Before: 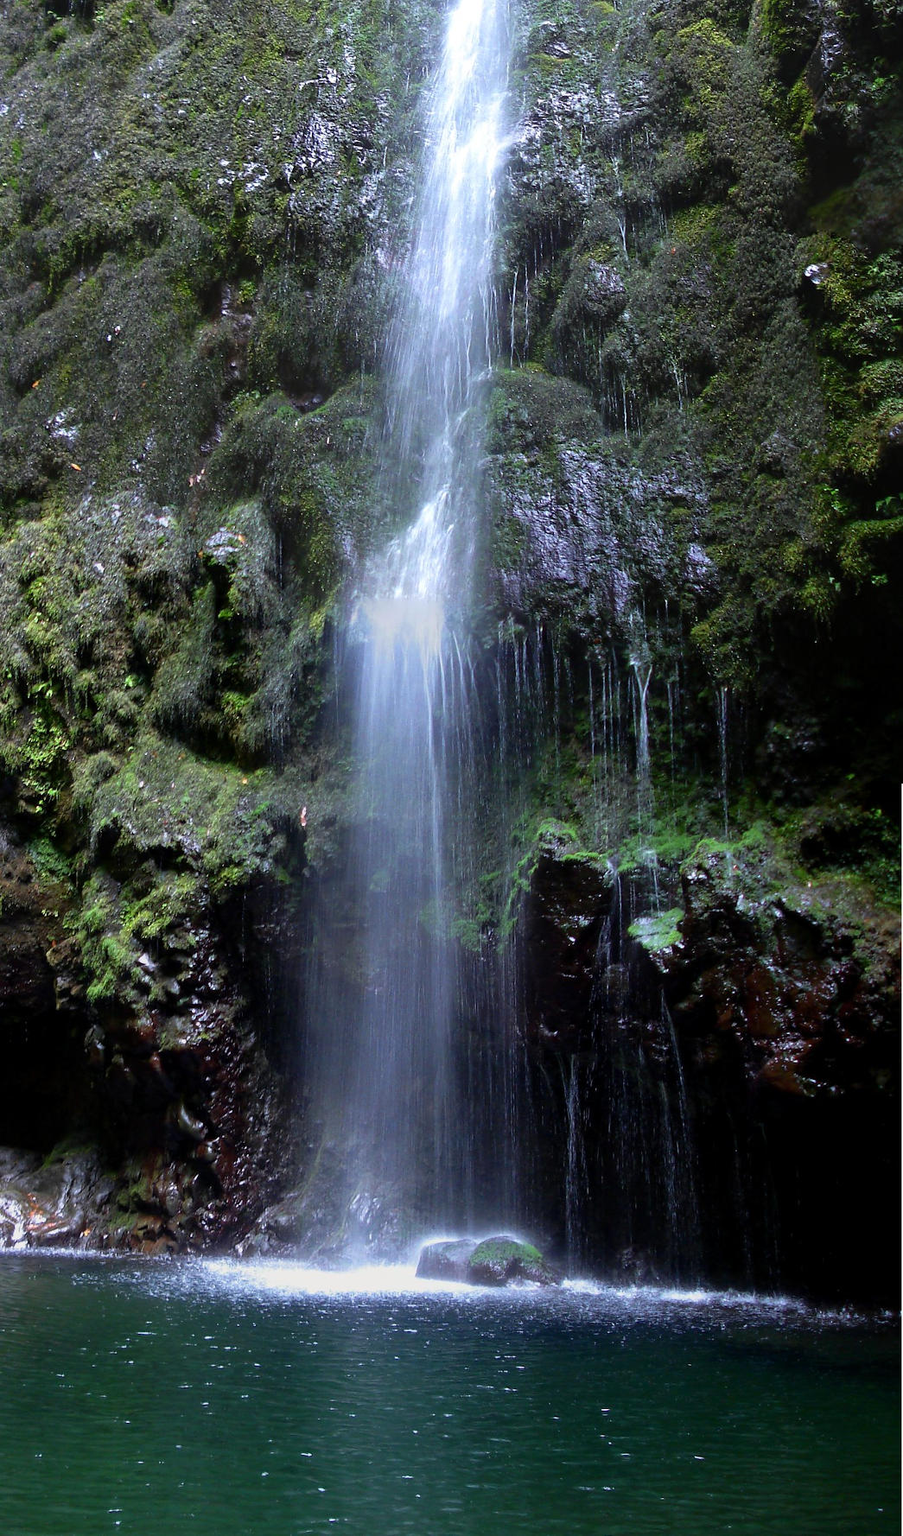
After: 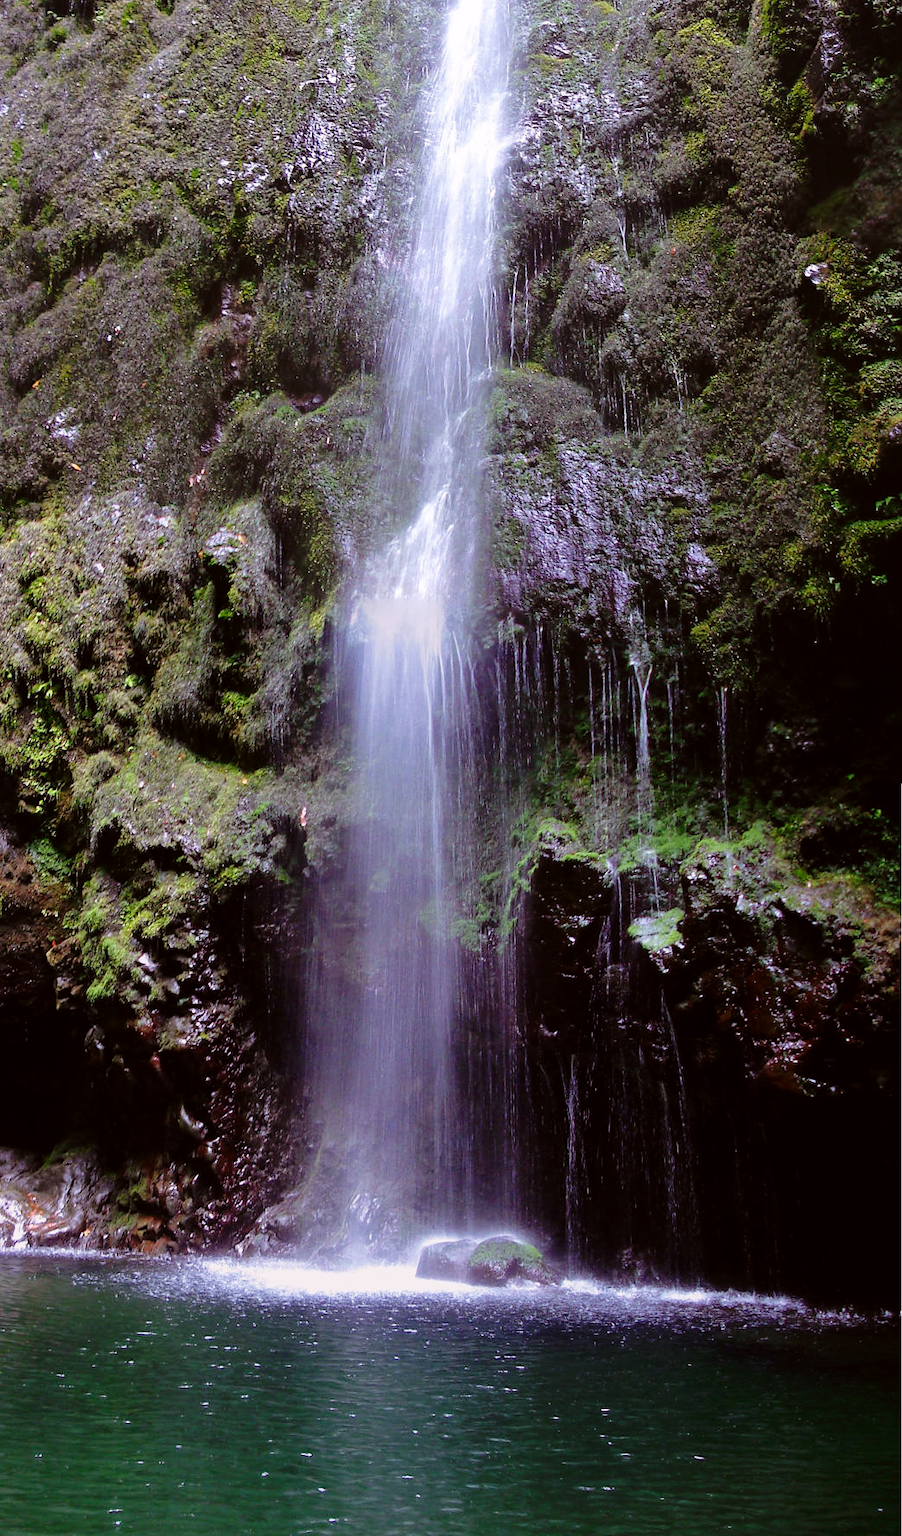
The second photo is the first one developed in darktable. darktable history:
tone curve: curves: ch0 [(0, 0) (0.003, 0.002) (0.011, 0.007) (0.025, 0.016) (0.044, 0.027) (0.069, 0.045) (0.1, 0.077) (0.136, 0.114) (0.177, 0.166) (0.224, 0.241) (0.277, 0.328) (0.335, 0.413) (0.399, 0.498) (0.468, 0.572) (0.543, 0.638) (0.623, 0.711) (0.709, 0.786) (0.801, 0.853) (0.898, 0.929) (1, 1)], preserve colors none
color look up table: target L [93.85, 93.56, 81.72, 72.52, 62.75, 57.02, 54.86, 50.13, 49.57, 37.52, 9.553, 200.17, 86.34, 79.63, 73.27, 58.51, 69.07, 55.52, 57.59, 46.23, 47.89, 47.13, 36.88, 30.56, 27.78, 23.92, 89.3, 80.86, 73.22, 74.15, 64.98, 62.23, 55.55, 55.3, 61.49, 43.77, 38.18, 31.28, 28.97, 28.62, 14.93, 11.01, 6.082, 84.64, 79.89, 63.97, 56.7, 57.99, 35.6], target a [-12.98, -21.9, -51.25, -19.07, -62.46, -44.94, -13.01, -10.48, -22.84, -34.33, -10.23, 0, -0.188, 20.67, 23.85, 65.9, 13.31, 46.51, 16.4, 75.54, 65.47, 77.11, 54.29, 44.96, 38.95, 19.26, 12.4, 33.71, 12.07, 49.87, 30.61, 43.23, 38.76, 73.75, 63.09, 18.8, 61.05, 5.899, 26.77, 40.57, 33.76, 21.81, 19.39, -28.77, -23.81, -1.999, -19.07, 0.501, -6.729], target b [21.74, 101.93, 15.23, 58.7, 61.77, 26.13, 53.64, 37.9, 12.57, 32.24, 8.011, 0, 67.76, 24.72, 78.47, 3.725, 12.11, 36.82, 56.95, 38.1, 52.48, 54.28, 24.09, 15.77, 34.65, 28.65, -6.576, -19.33, -33.83, -37.14, -48.27, -26.63, -4.021, -28.77, -57.05, -39.61, -56.51, 1.246, -71.12, -86.51, -51.66, 4.168, -31.59, -6.127, -26.47, -16.24, -42.53, -59.87, -25.2], num patches 49
